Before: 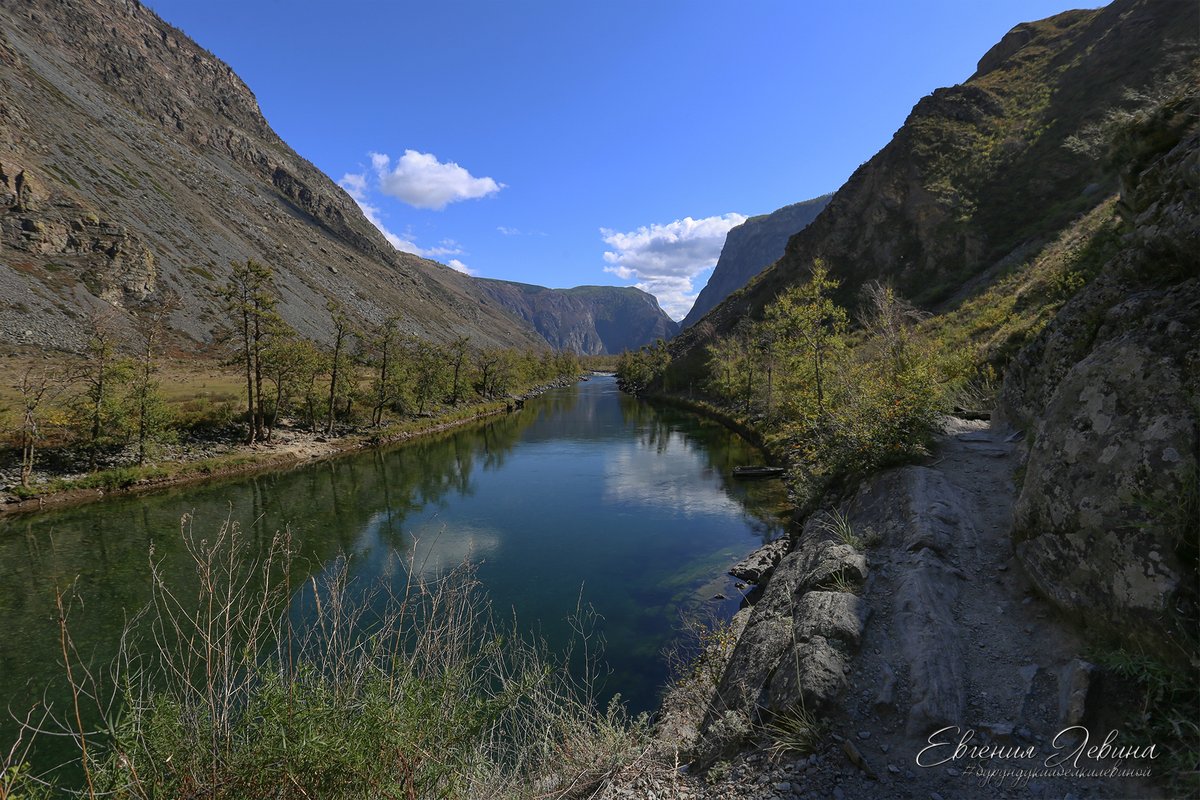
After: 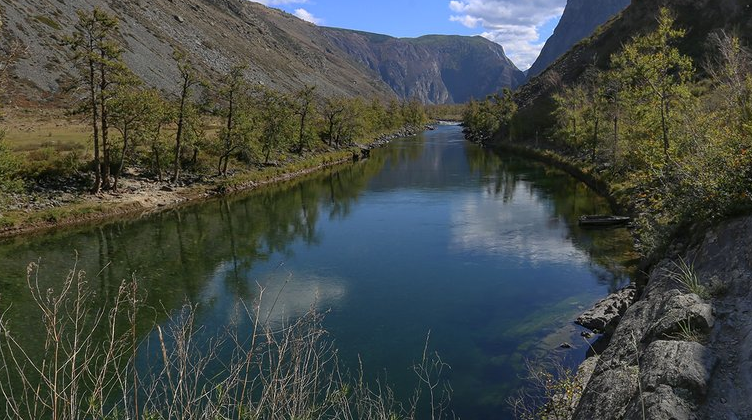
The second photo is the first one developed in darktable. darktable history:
crop: left 12.839%, top 31.452%, right 24.448%, bottom 15.727%
